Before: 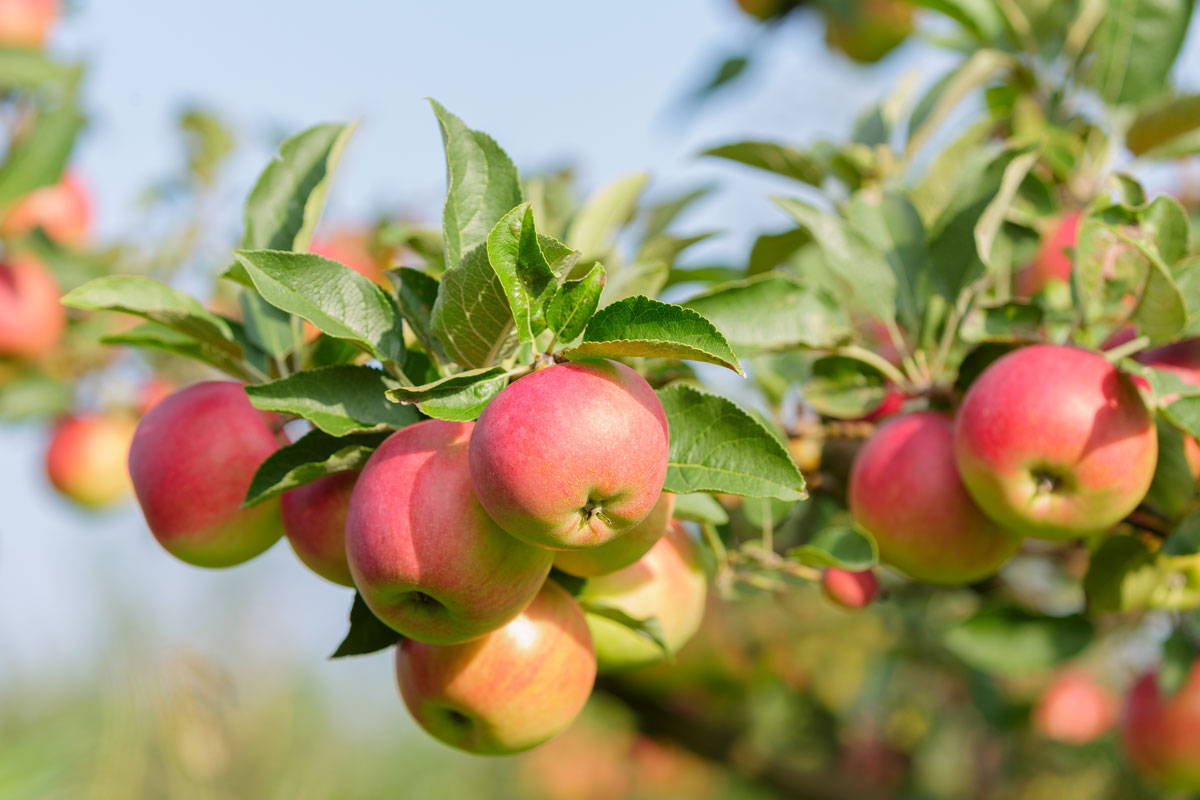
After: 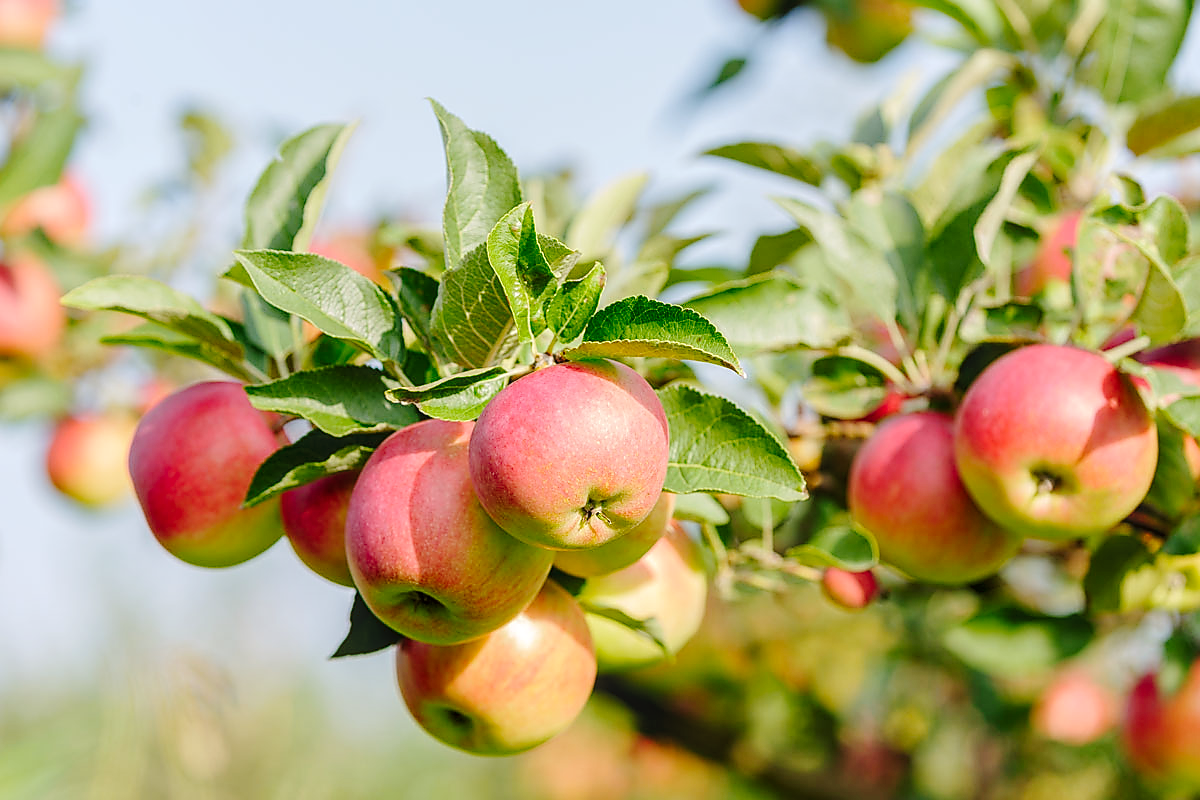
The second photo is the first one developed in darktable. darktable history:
tone curve: curves: ch0 [(0, 0) (0.003, 0.047) (0.011, 0.05) (0.025, 0.053) (0.044, 0.057) (0.069, 0.062) (0.1, 0.084) (0.136, 0.115) (0.177, 0.159) (0.224, 0.216) (0.277, 0.289) (0.335, 0.382) (0.399, 0.474) (0.468, 0.561) (0.543, 0.636) (0.623, 0.705) (0.709, 0.778) (0.801, 0.847) (0.898, 0.916) (1, 1)], preserve colors none
local contrast: on, module defaults
sharpen: radius 1.354, amount 1.237, threshold 0.684
